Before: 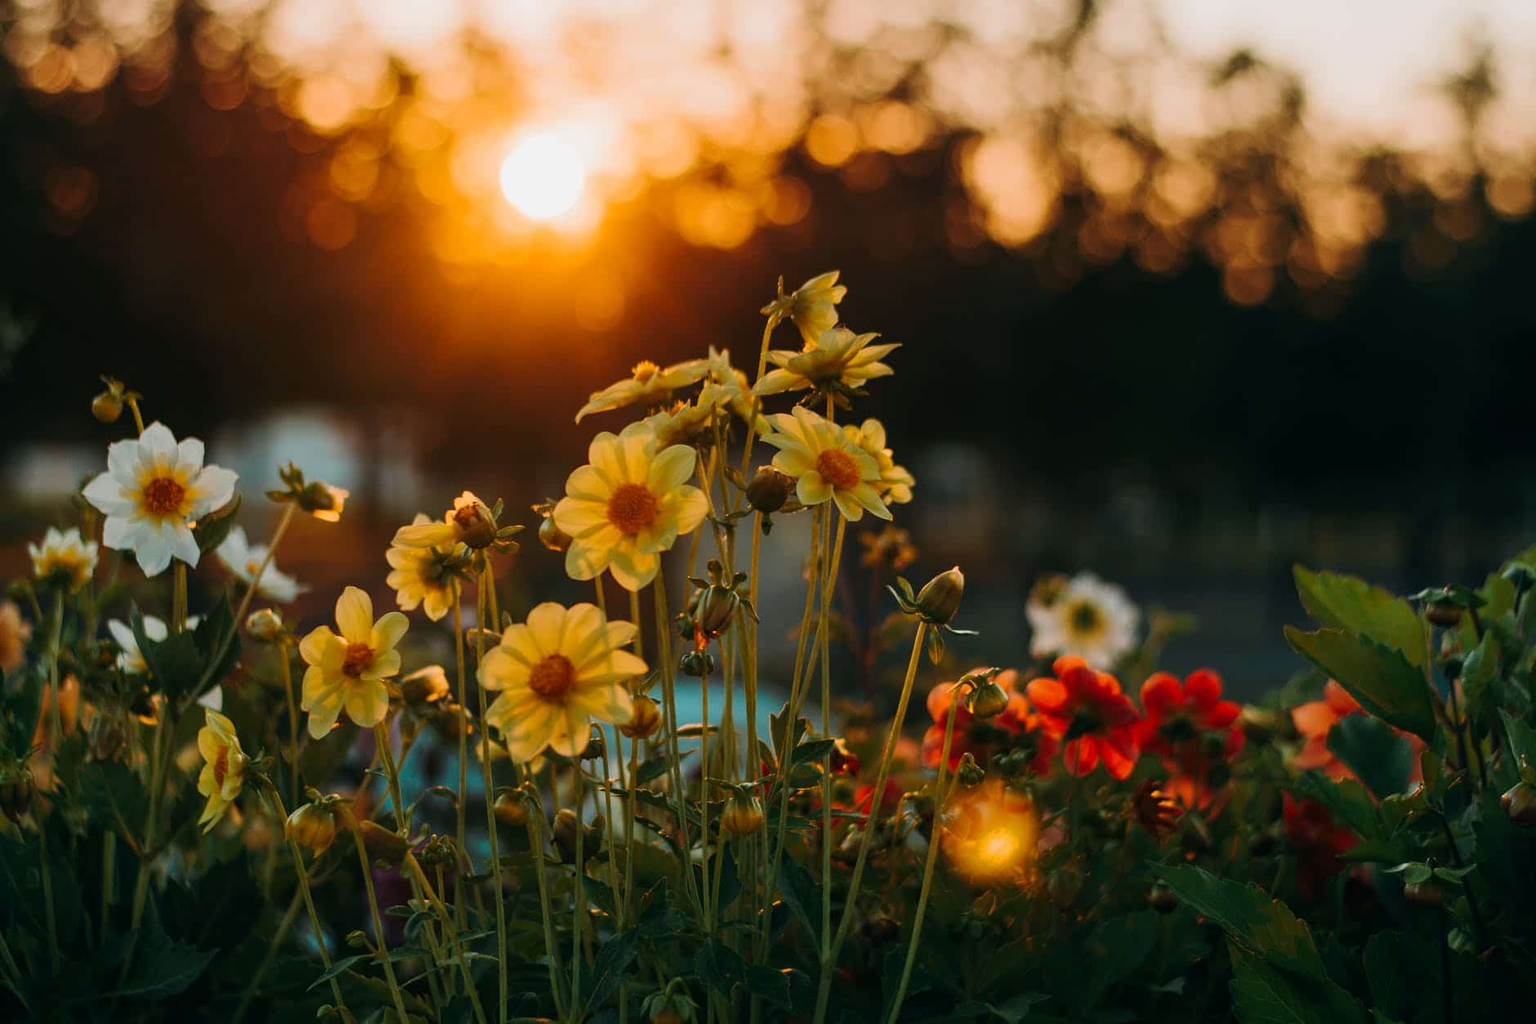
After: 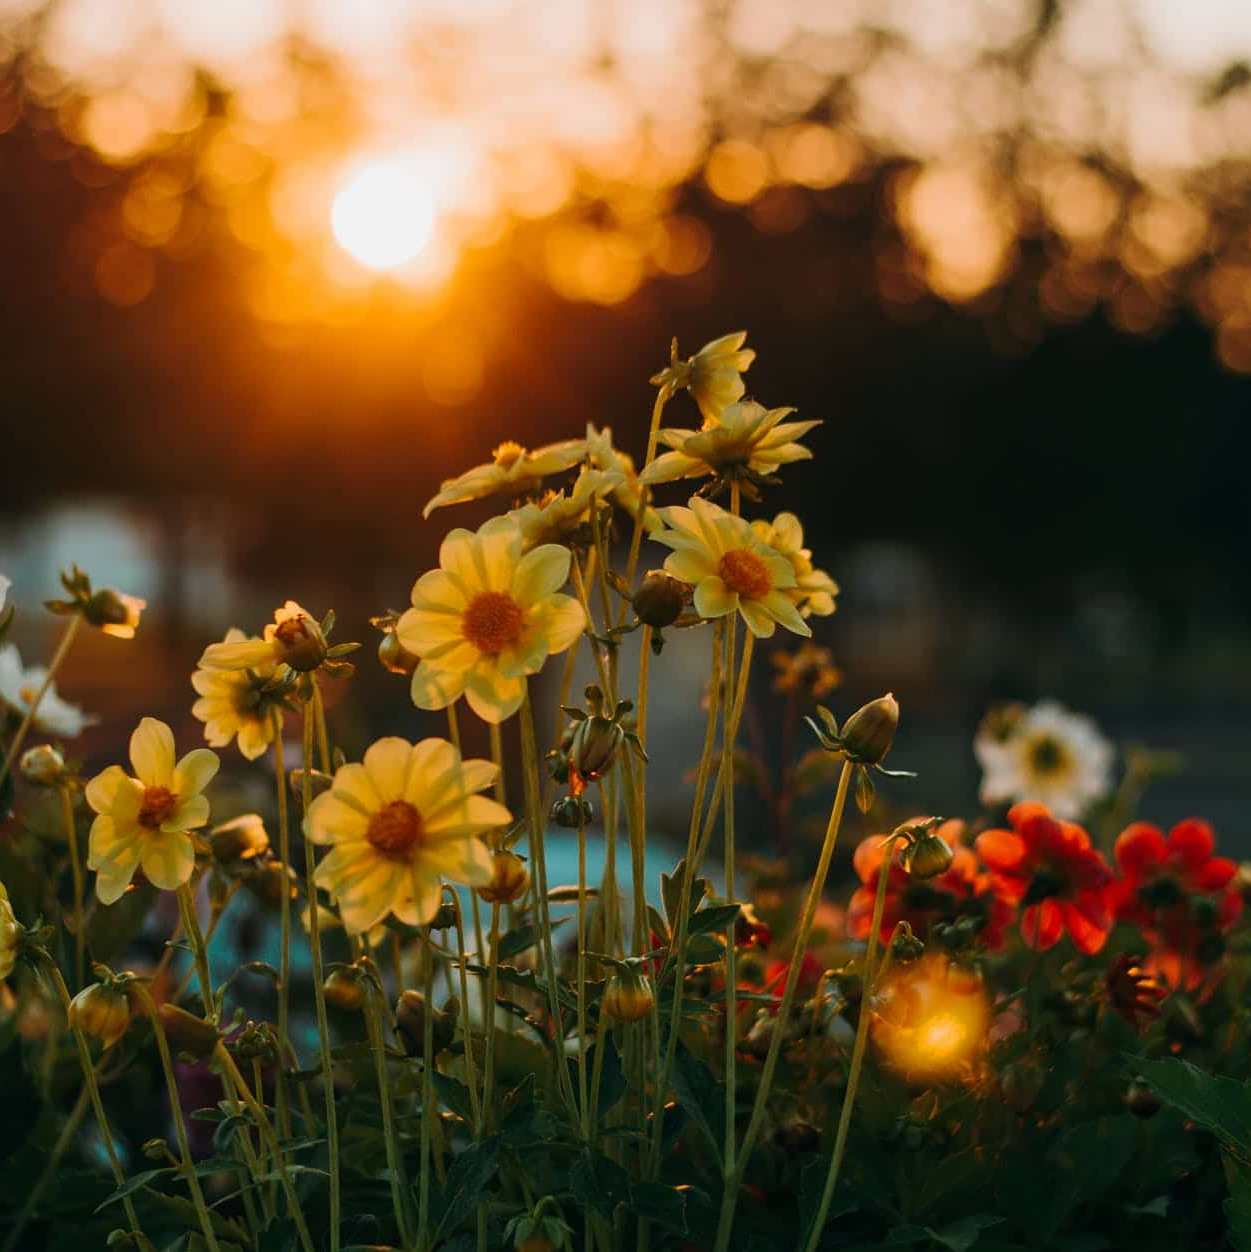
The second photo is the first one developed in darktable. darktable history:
crop and rotate: left 15.048%, right 18.398%
